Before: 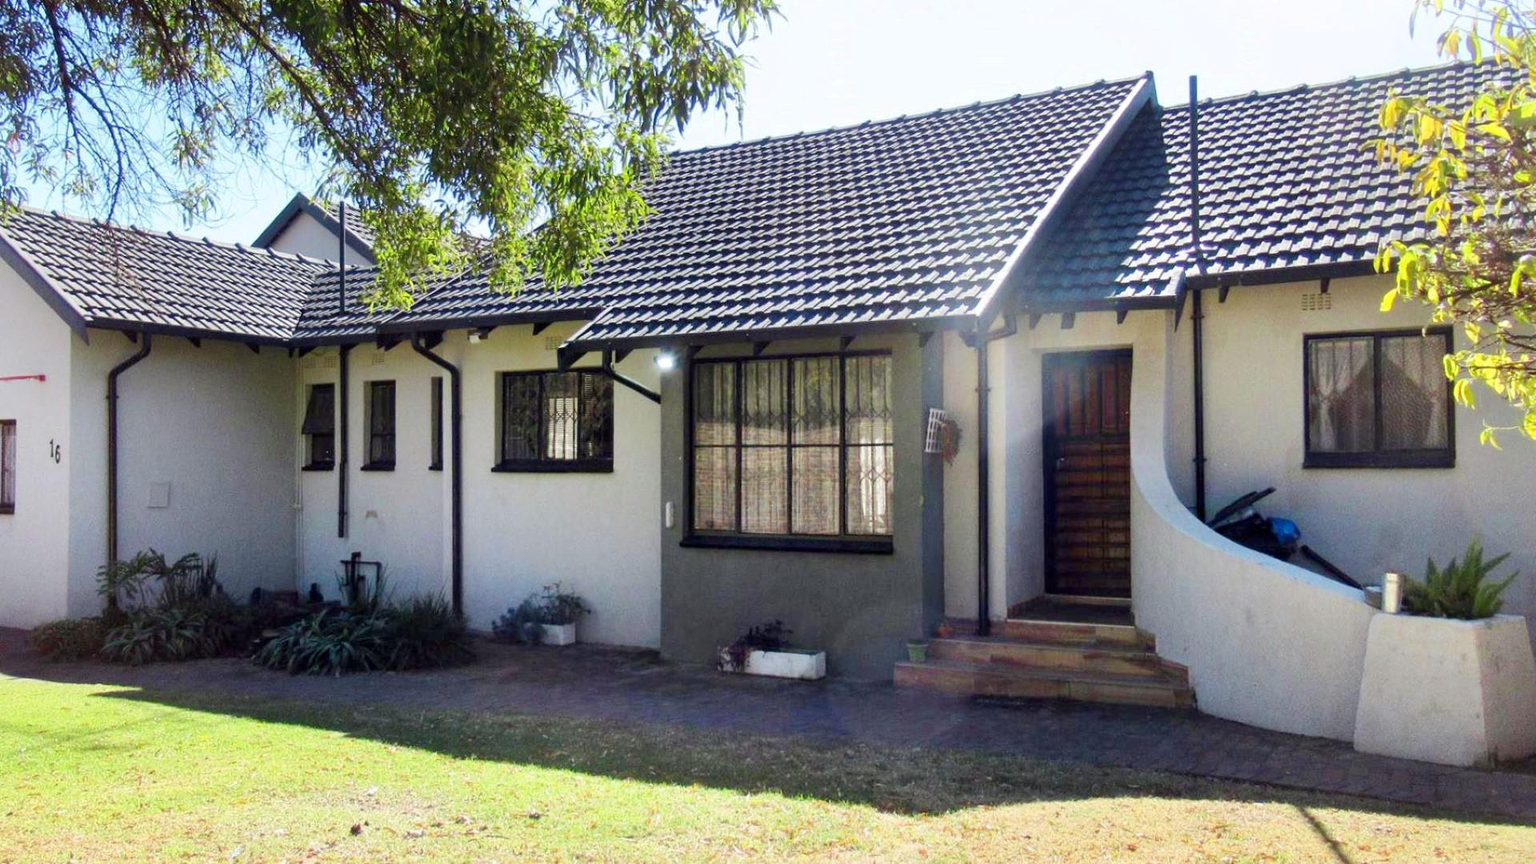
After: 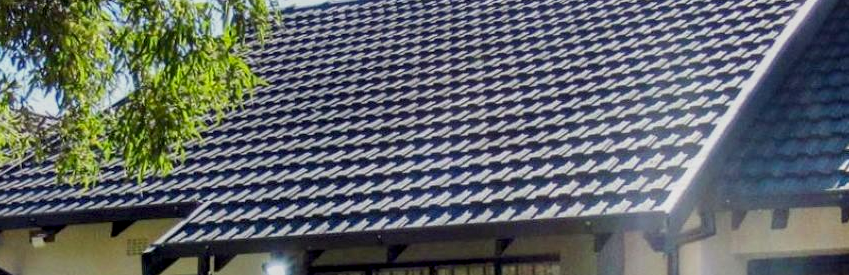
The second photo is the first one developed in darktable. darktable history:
exposure: exposure -0.563 EV, compensate exposure bias true, compensate highlight preservation false
crop: left 28.948%, top 16.868%, right 26.802%, bottom 57.606%
local contrast: detail 130%
color balance rgb: perceptual saturation grading › global saturation 0.91%, global vibrance 20%
